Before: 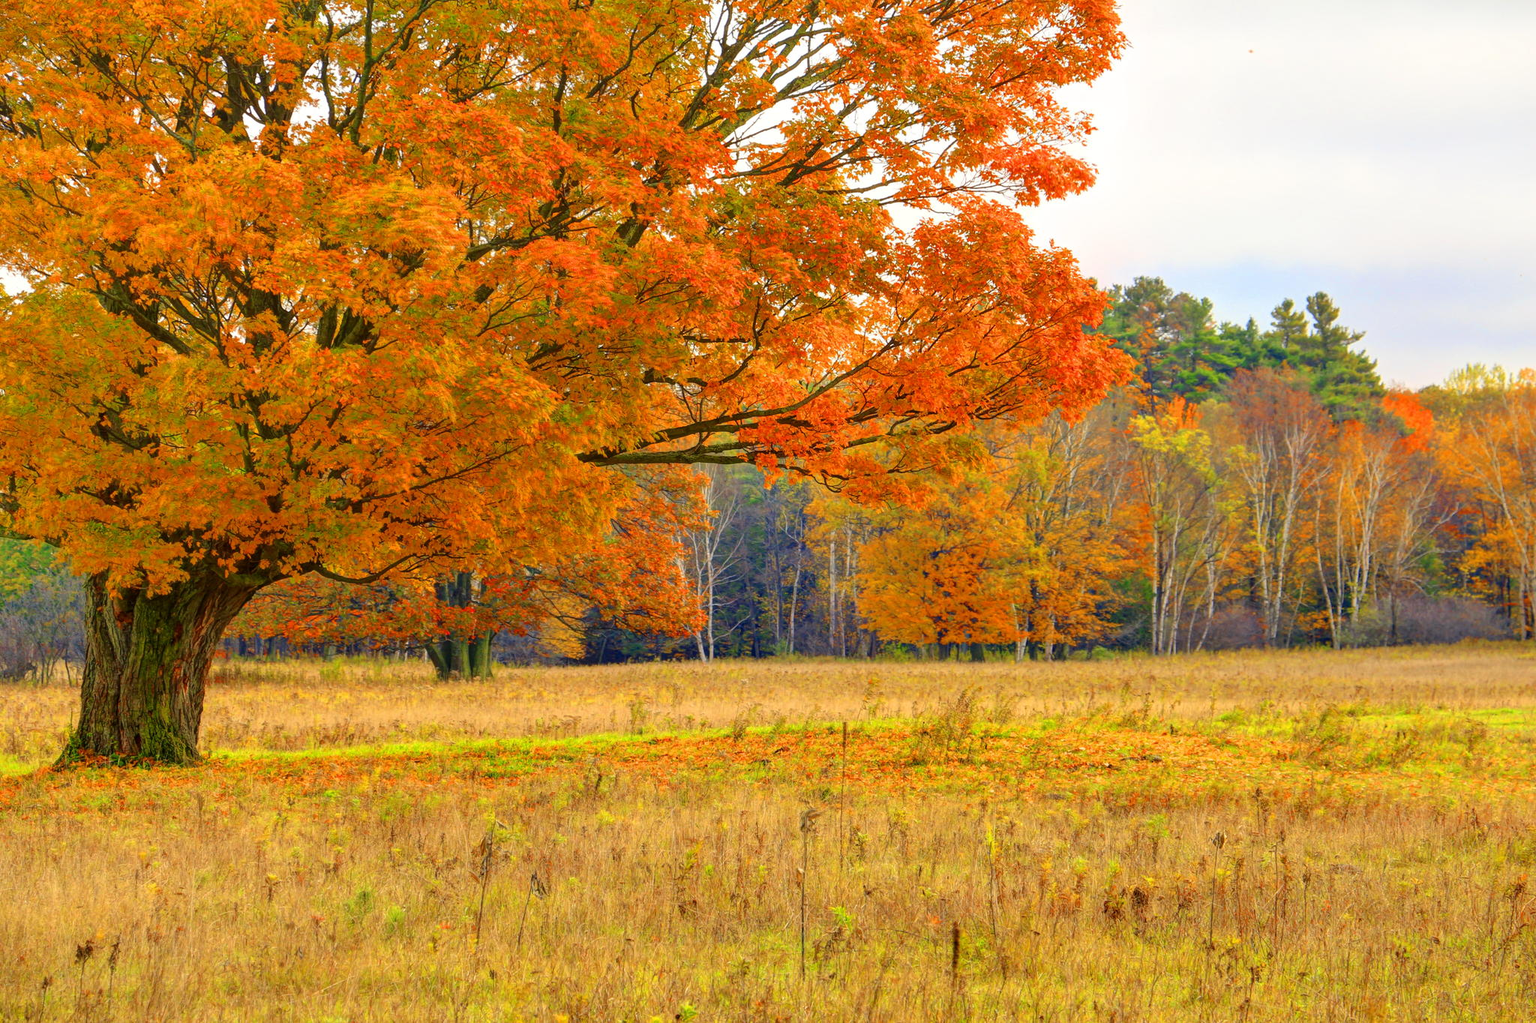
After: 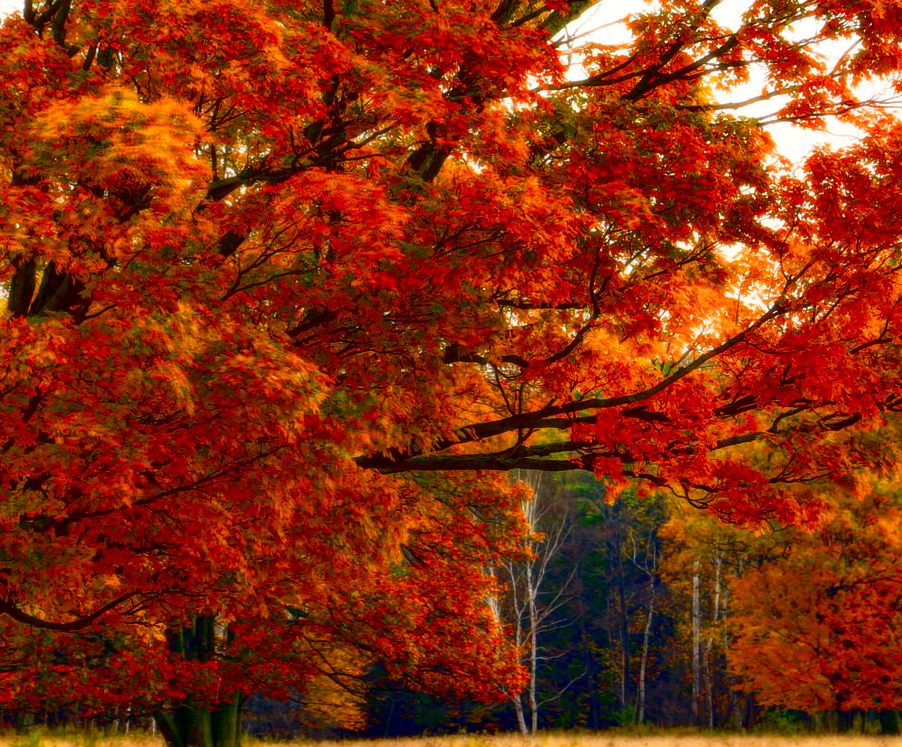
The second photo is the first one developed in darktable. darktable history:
contrast brightness saturation: brightness -0.52
bloom: size 0%, threshold 54.82%, strength 8.31%
crop: left 20.248%, top 10.86%, right 35.675%, bottom 34.321%
